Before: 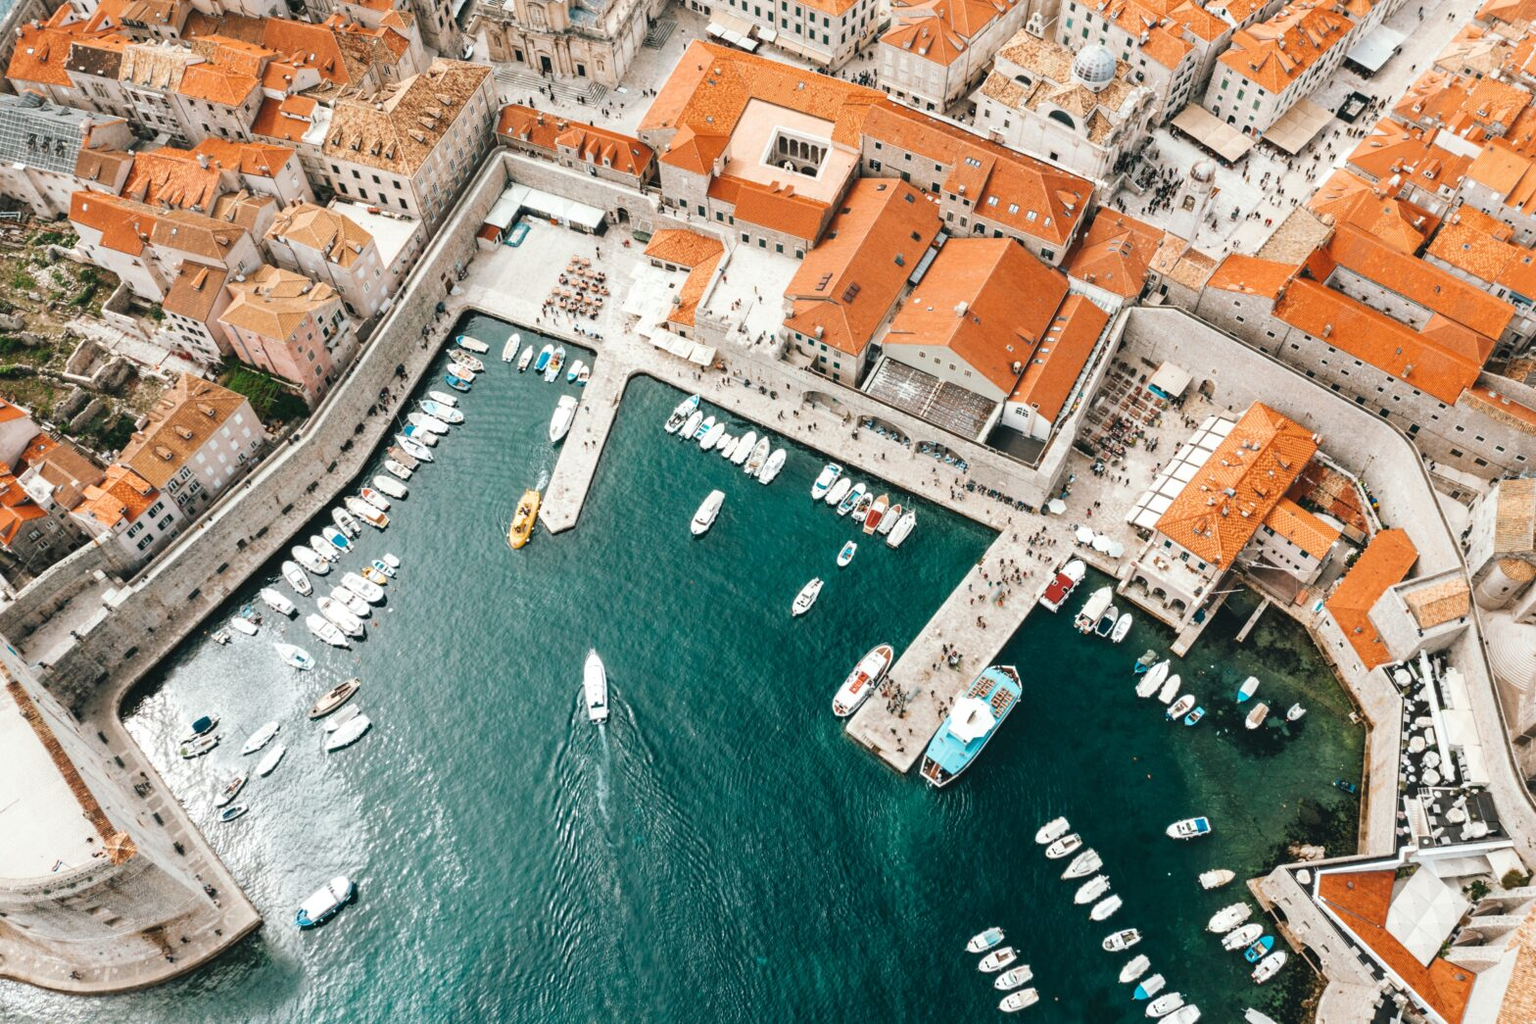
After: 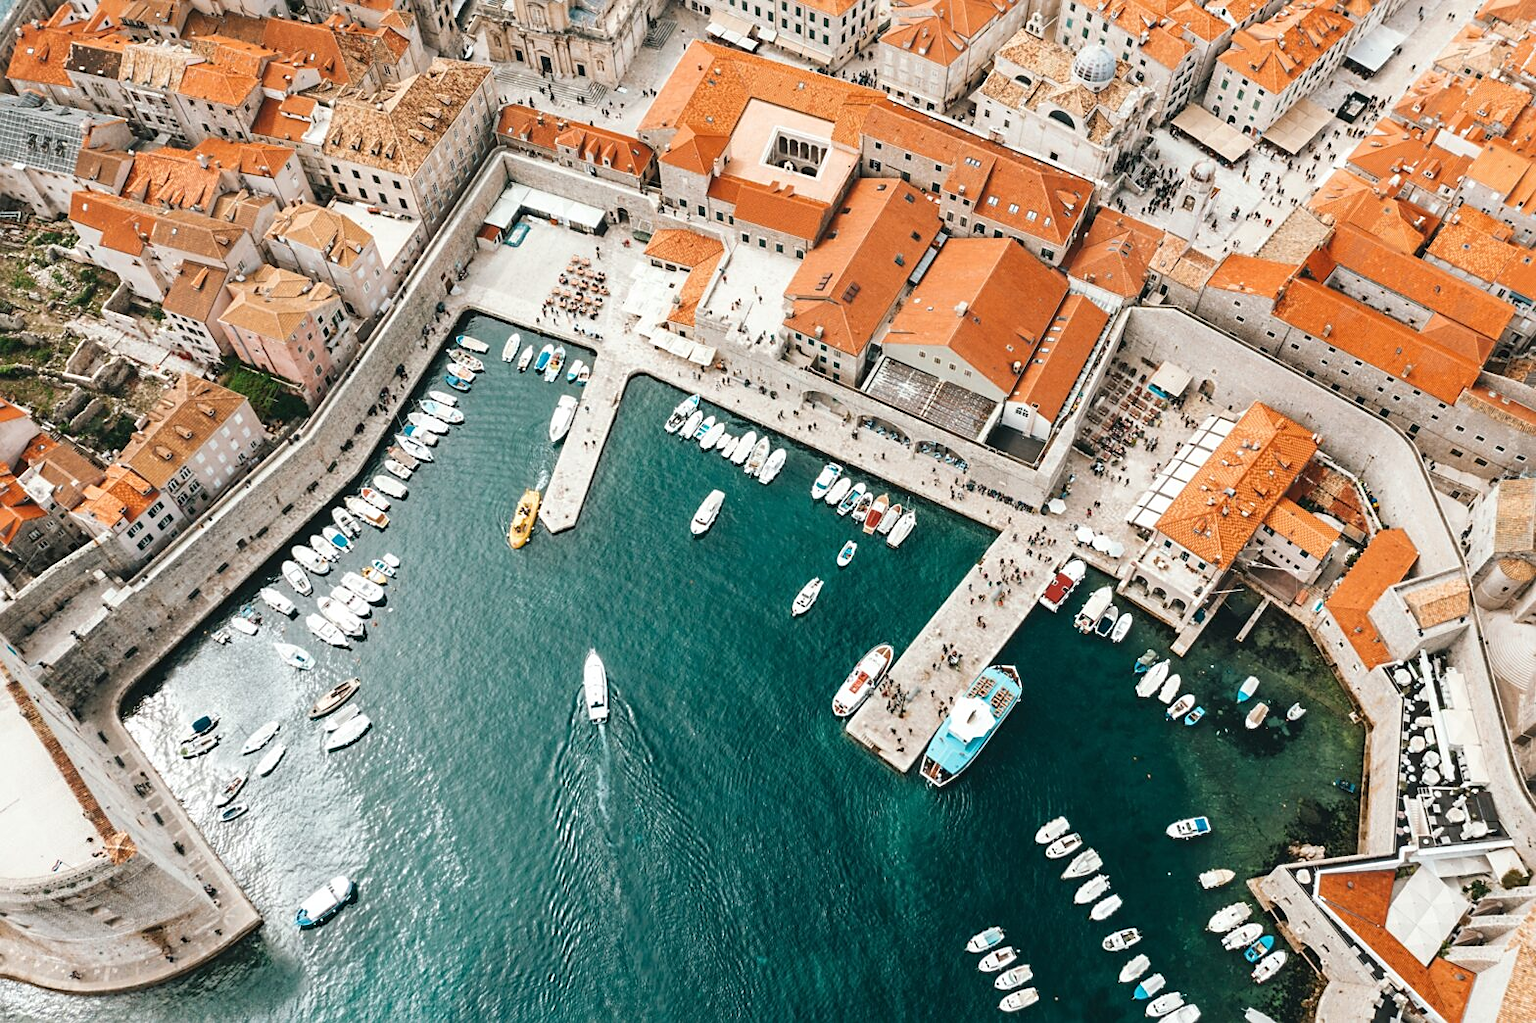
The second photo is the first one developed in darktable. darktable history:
sharpen: radius 1.86, amount 0.414, threshold 1.182
